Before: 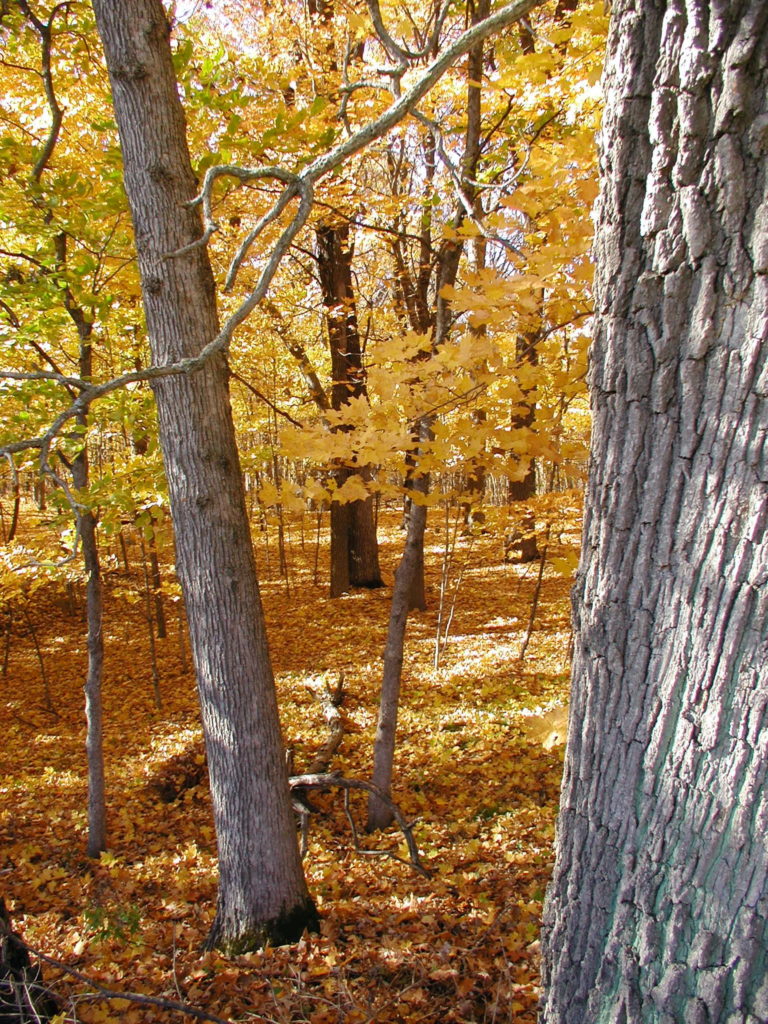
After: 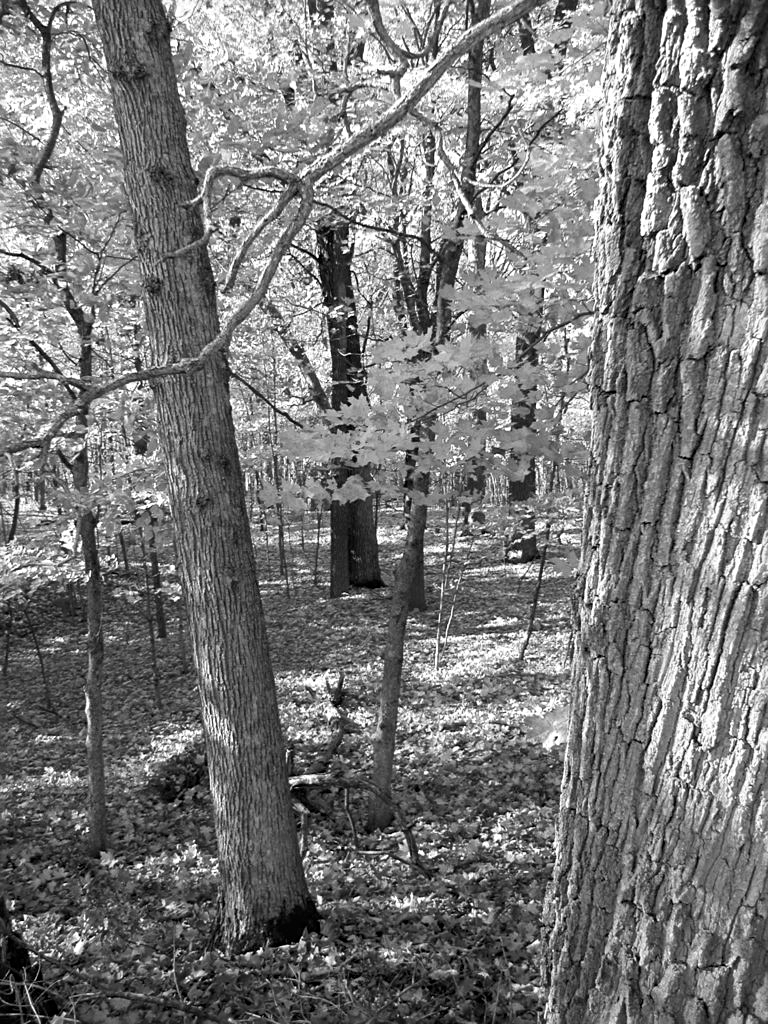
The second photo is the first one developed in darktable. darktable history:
sharpen: radius 2.167, amount 0.381, threshold 0
color zones: curves: ch0 [(0.002, 0.593) (0.143, 0.417) (0.285, 0.541) (0.455, 0.289) (0.608, 0.327) (0.727, 0.283) (0.869, 0.571) (1, 0.603)]; ch1 [(0, 0) (0.143, 0) (0.286, 0) (0.429, 0) (0.571, 0) (0.714, 0) (0.857, 0)]
